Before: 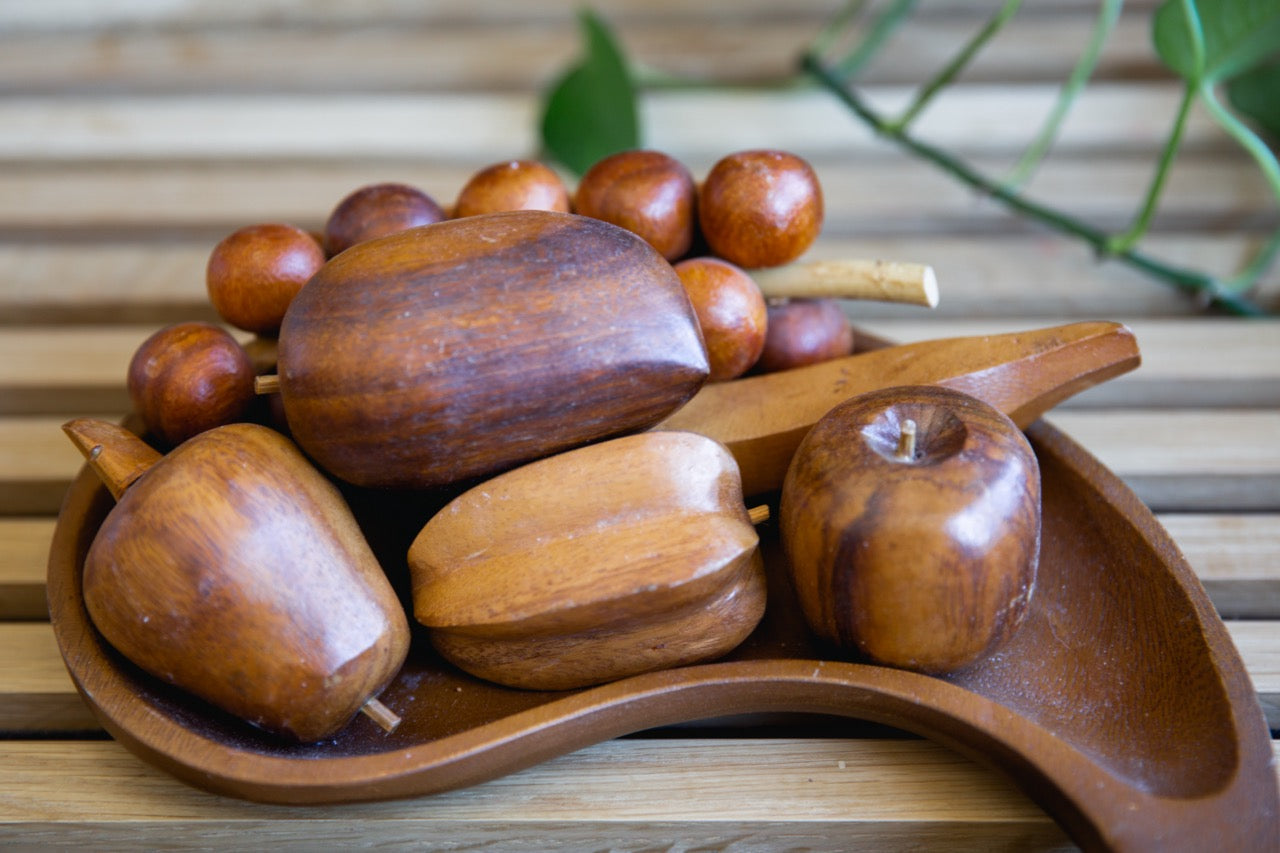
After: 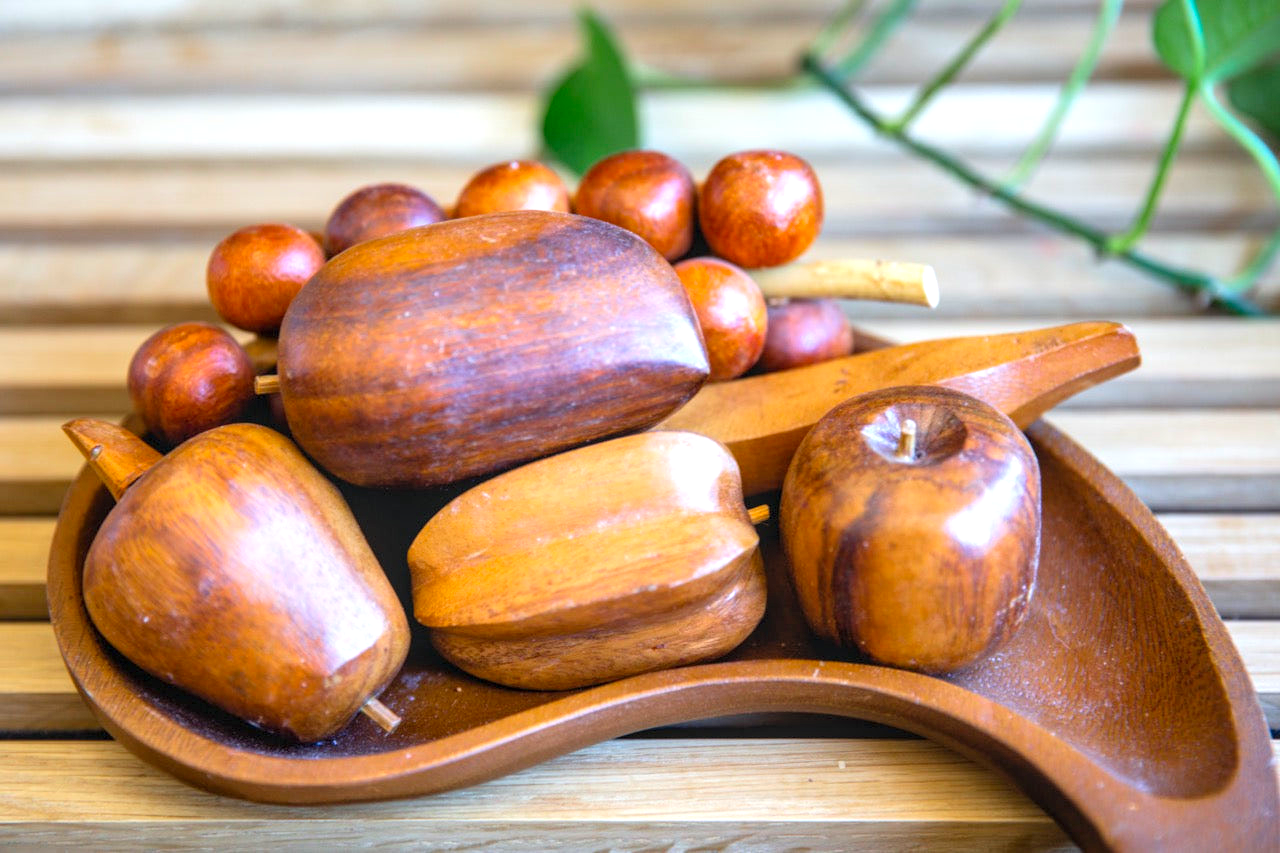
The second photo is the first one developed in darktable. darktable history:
local contrast: detail 130%
exposure: black level correction 0, exposure 0.5 EV, compensate highlight preservation false
contrast brightness saturation: contrast 0.065, brightness 0.174, saturation 0.415
